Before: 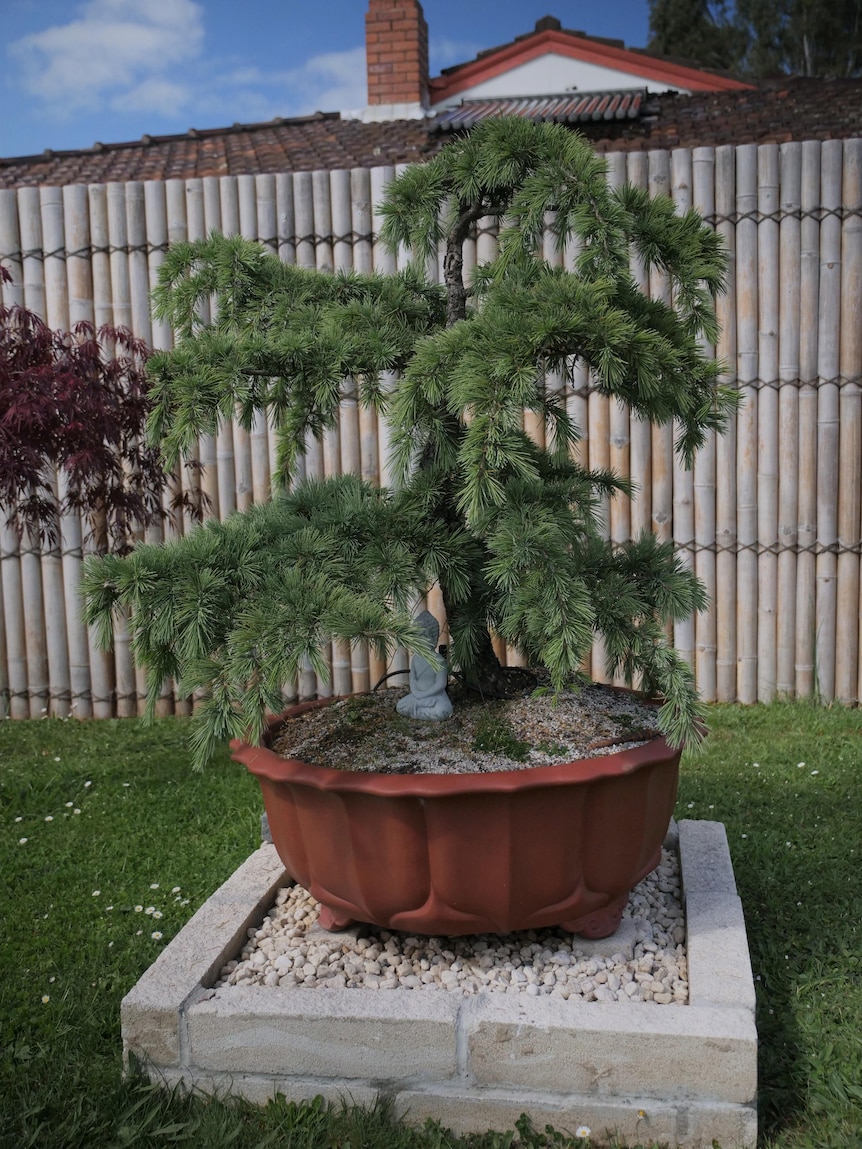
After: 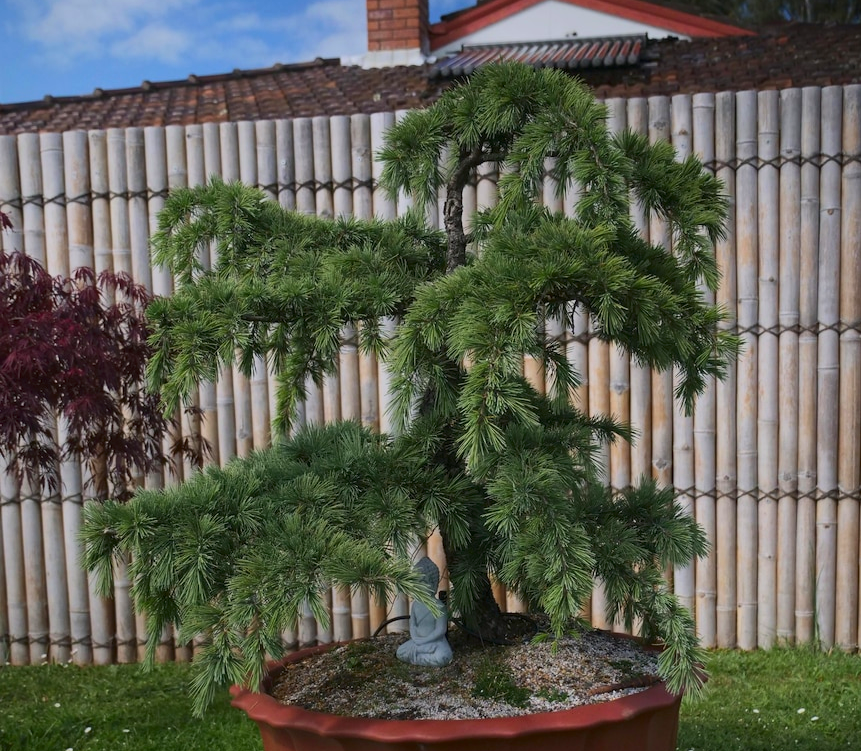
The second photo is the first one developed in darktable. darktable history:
crop and rotate: top 4.804%, bottom 29.813%
color balance rgb: perceptual saturation grading › global saturation 0.766%, perceptual brilliance grading › highlights 13.817%, perceptual brilliance grading › mid-tones 7.719%, perceptual brilliance grading › shadows -16.997%, global vibrance 24.481%, contrast -25.004%
contrast brightness saturation: contrast 0.152, brightness -0.009, saturation 0.097
